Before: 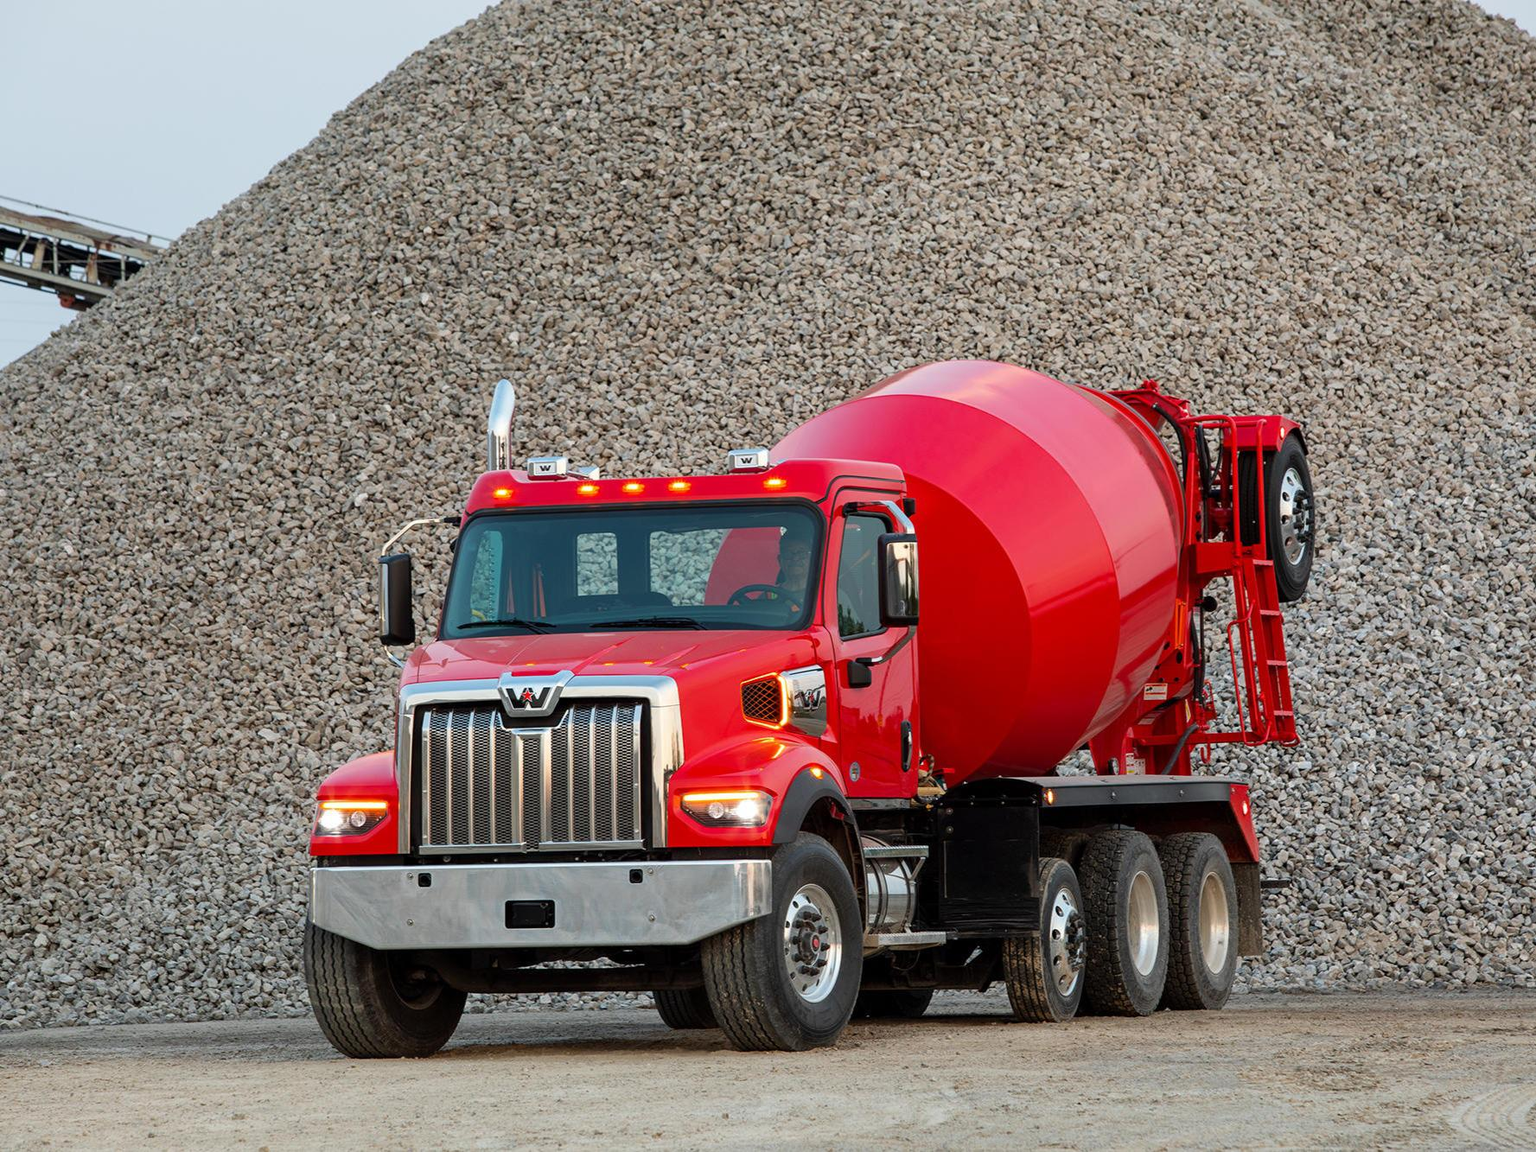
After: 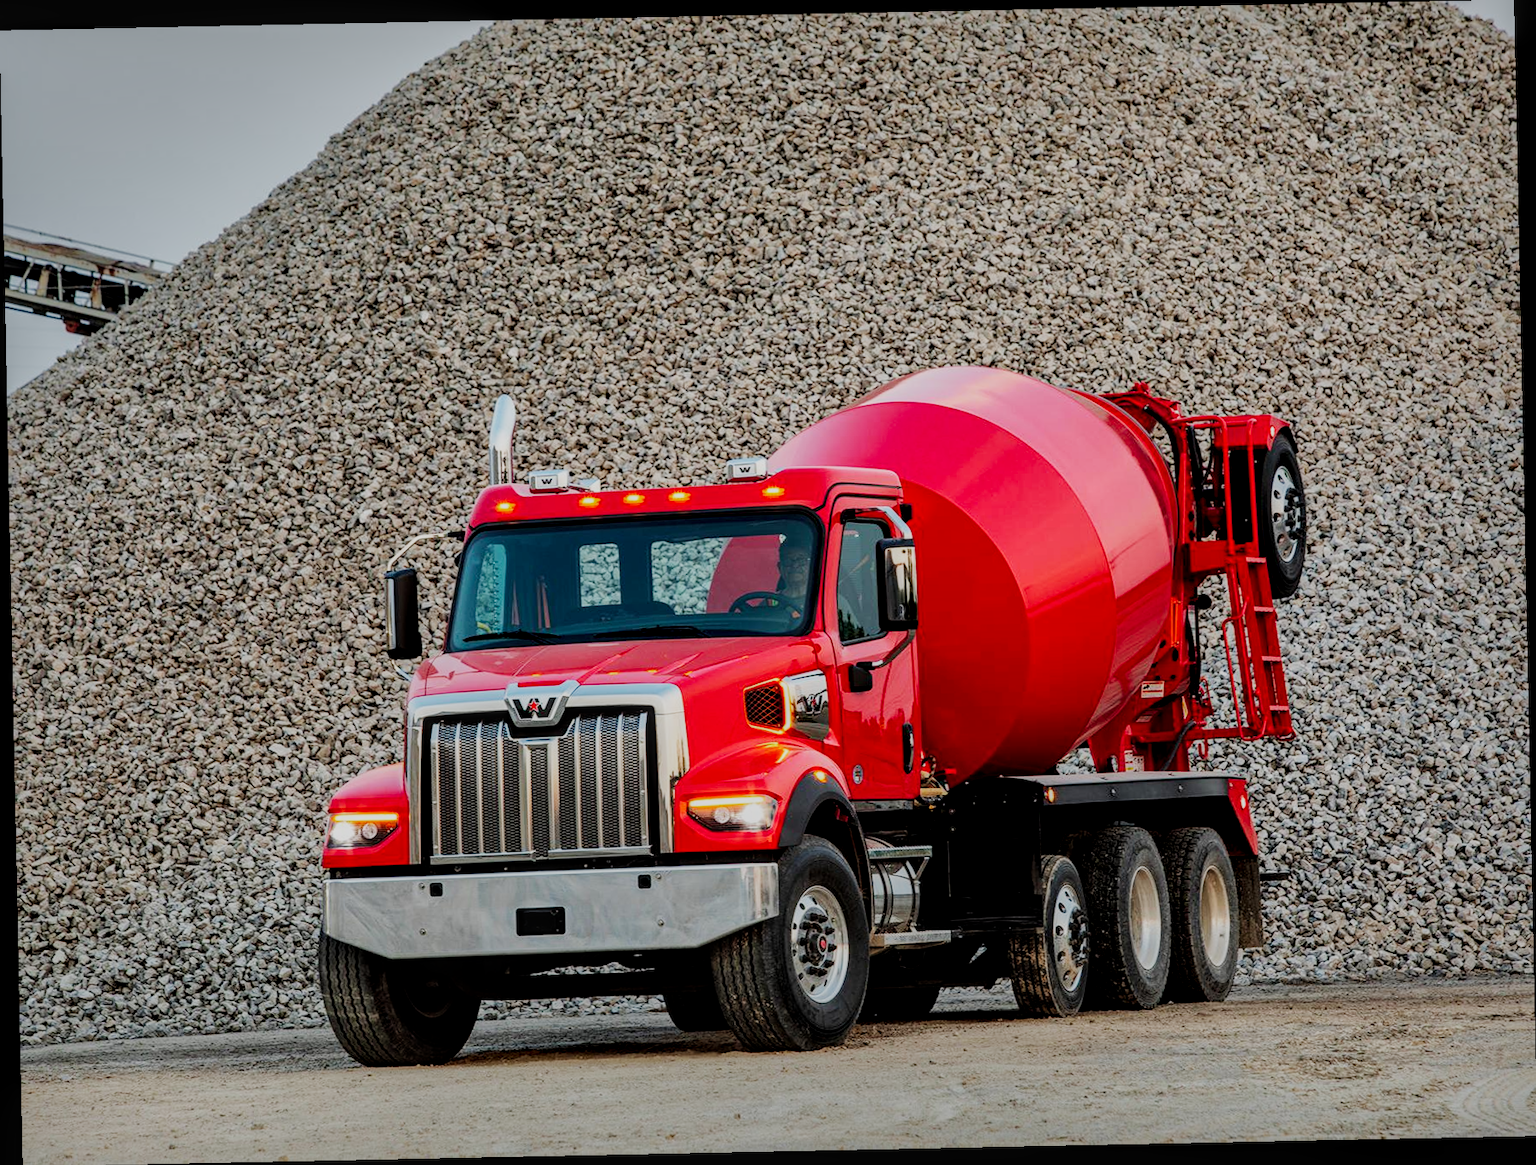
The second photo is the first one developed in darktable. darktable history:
shadows and highlights: shadows 25, highlights -70
rotate and perspective: rotation -1.17°, automatic cropping off
sigmoid: contrast 1.8, skew -0.2, preserve hue 0%, red attenuation 0.1, red rotation 0.035, green attenuation 0.1, green rotation -0.017, blue attenuation 0.15, blue rotation -0.052, base primaries Rec2020
local contrast: detail 130%
